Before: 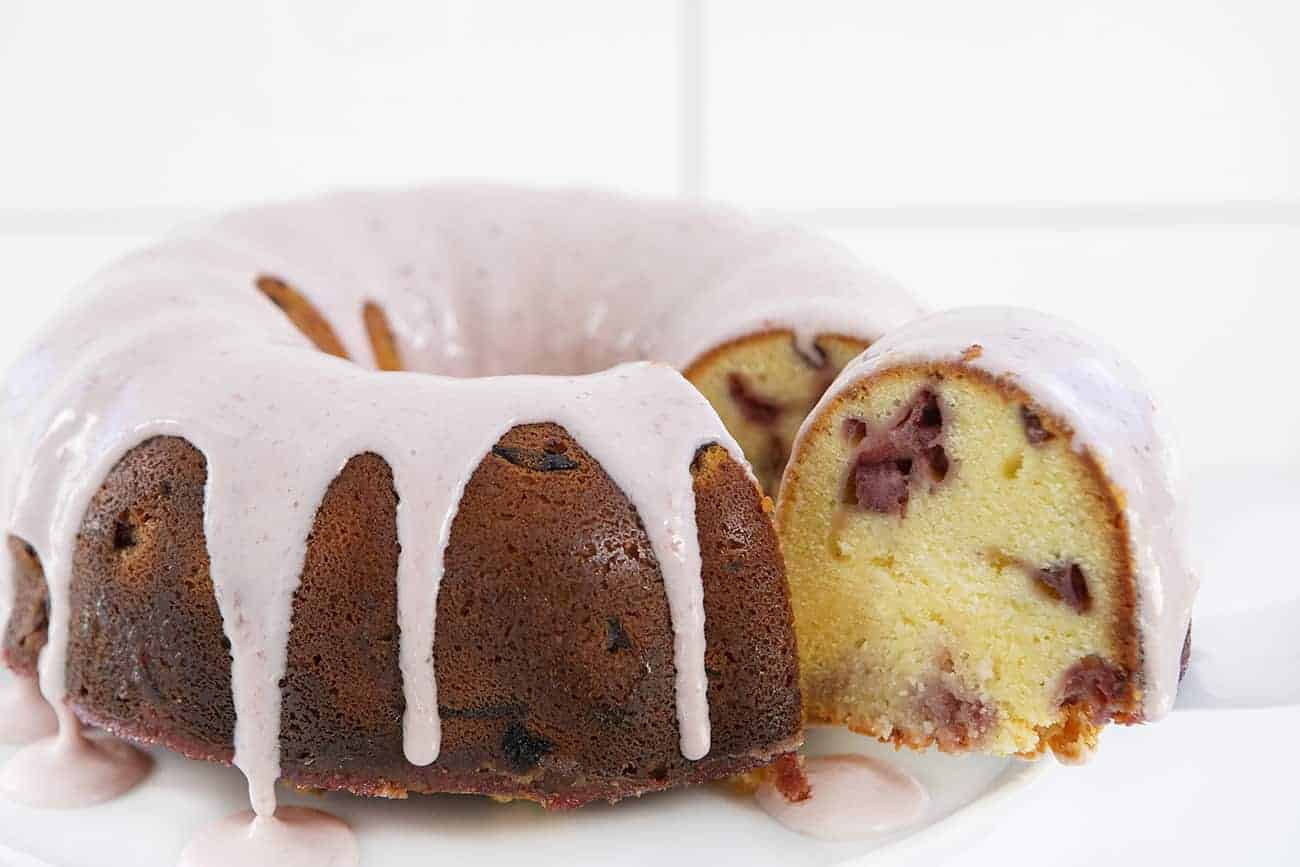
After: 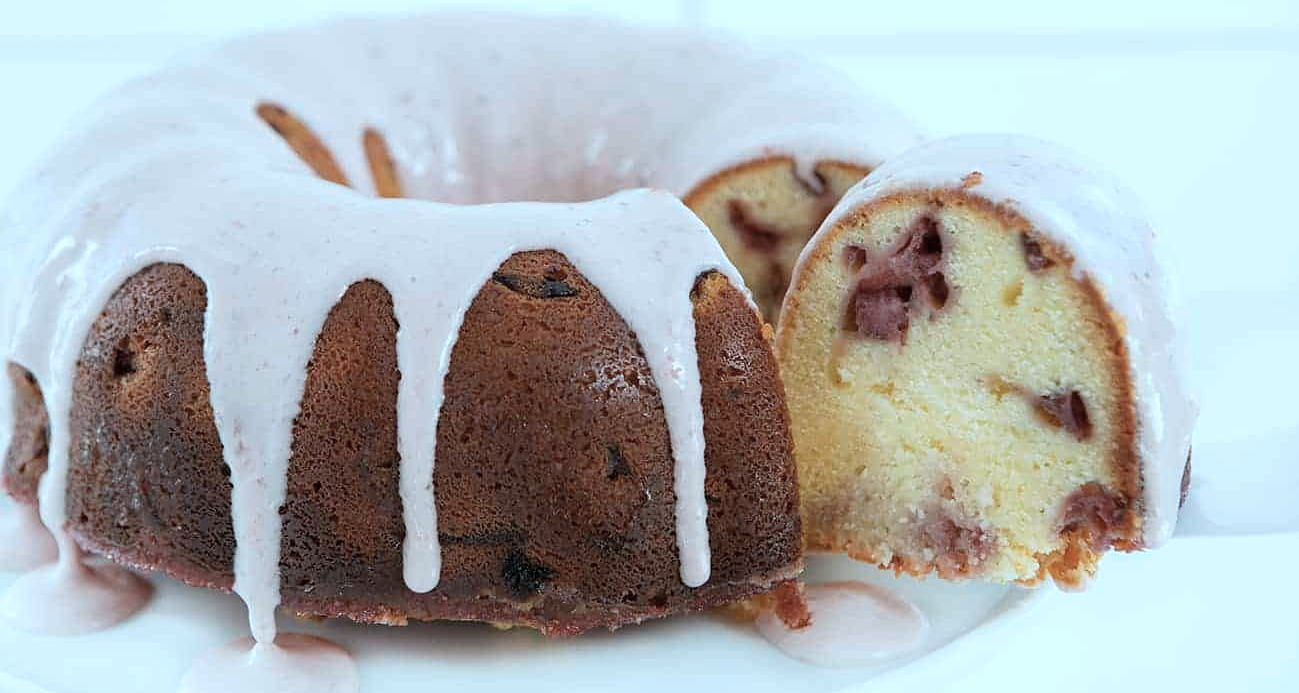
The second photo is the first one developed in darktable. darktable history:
crop and rotate: top 20.054%
color correction: highlights a* -12.98, highlights b* -17.62, saturation 0.713
